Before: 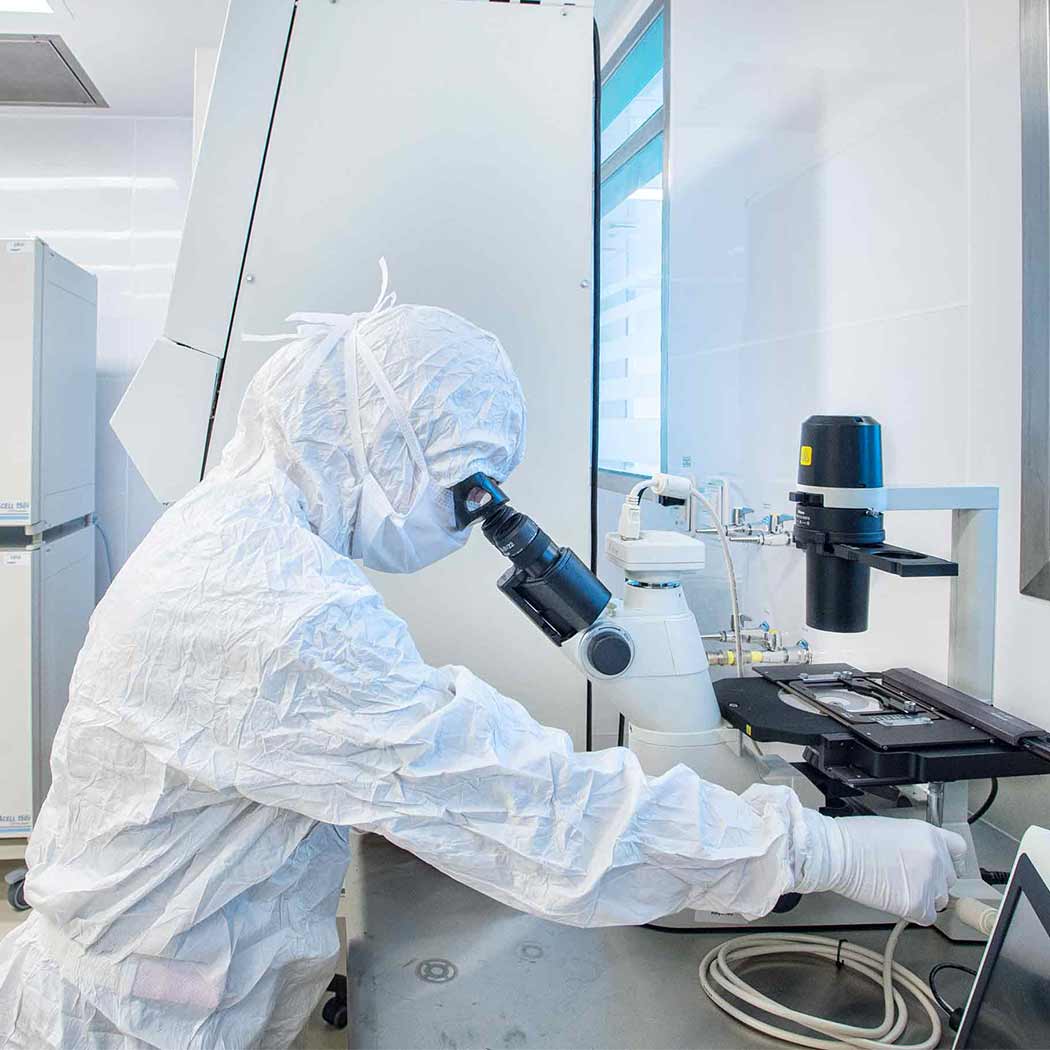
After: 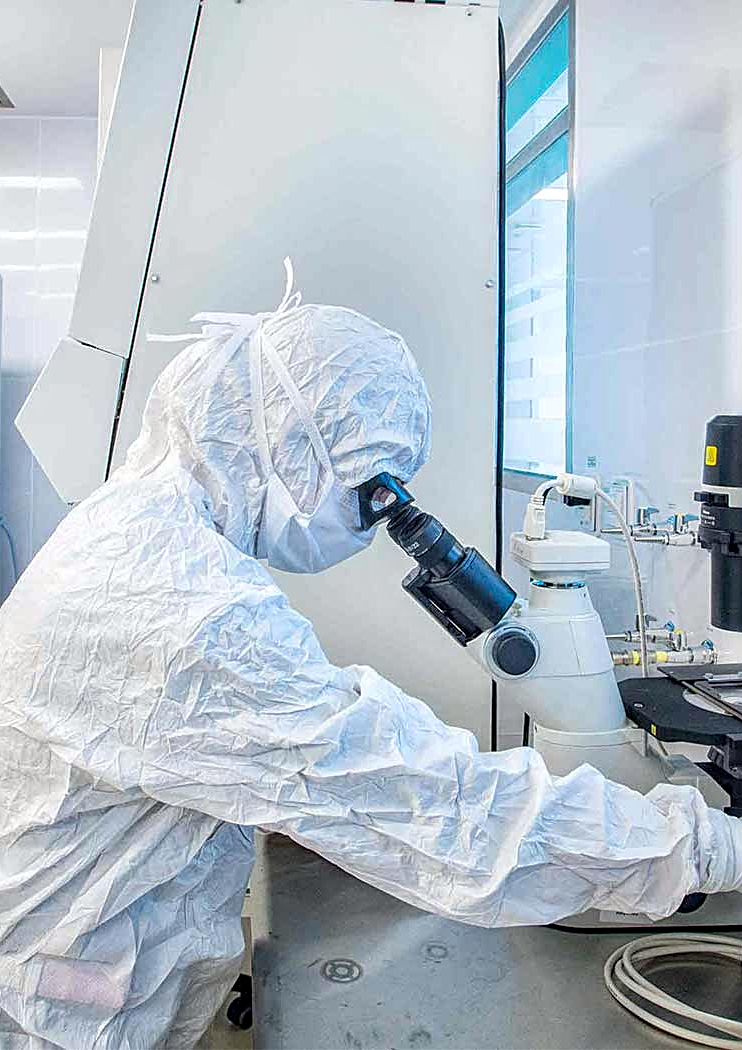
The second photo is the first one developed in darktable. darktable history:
haze removal: compatibility mode true, adaptive false
local contrast: on, module defaults
sharpen: on, module defaults
crop and rotate: left 9.051%, right 20.191%
